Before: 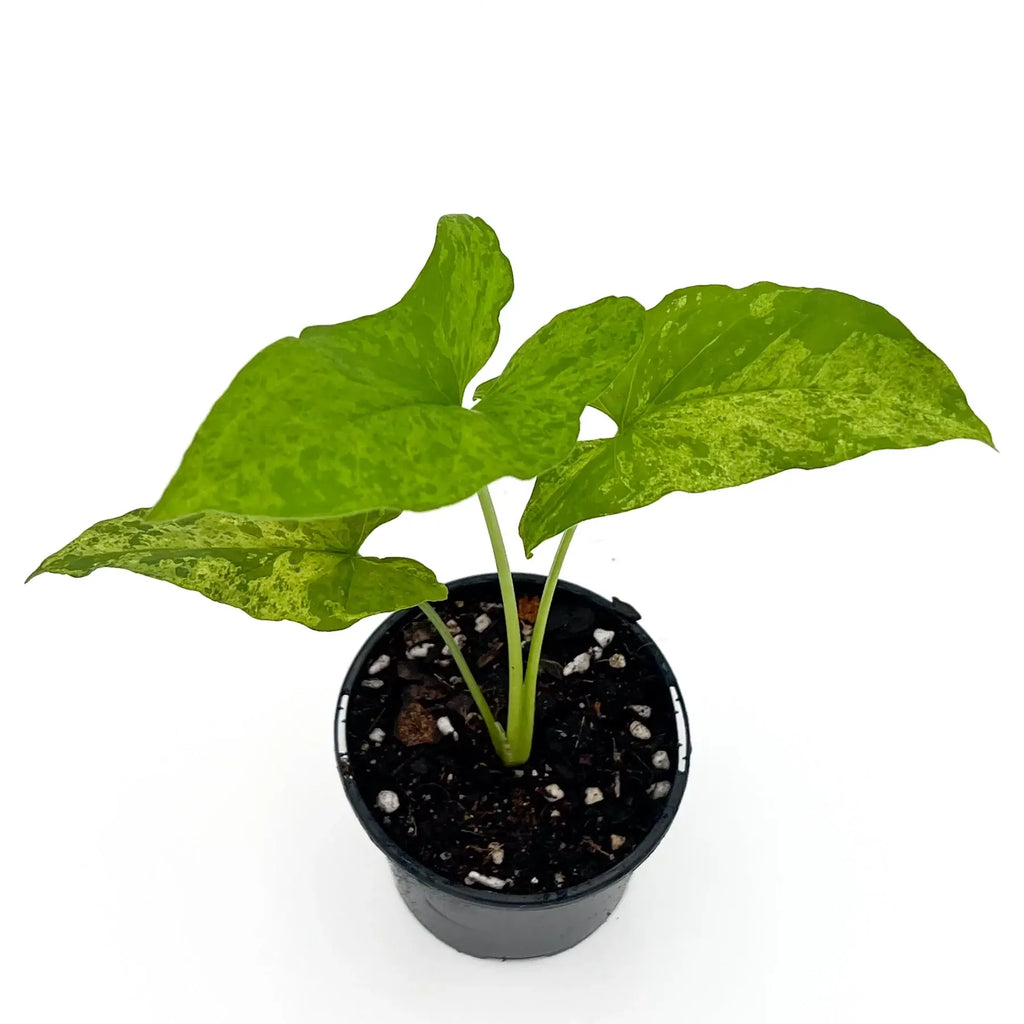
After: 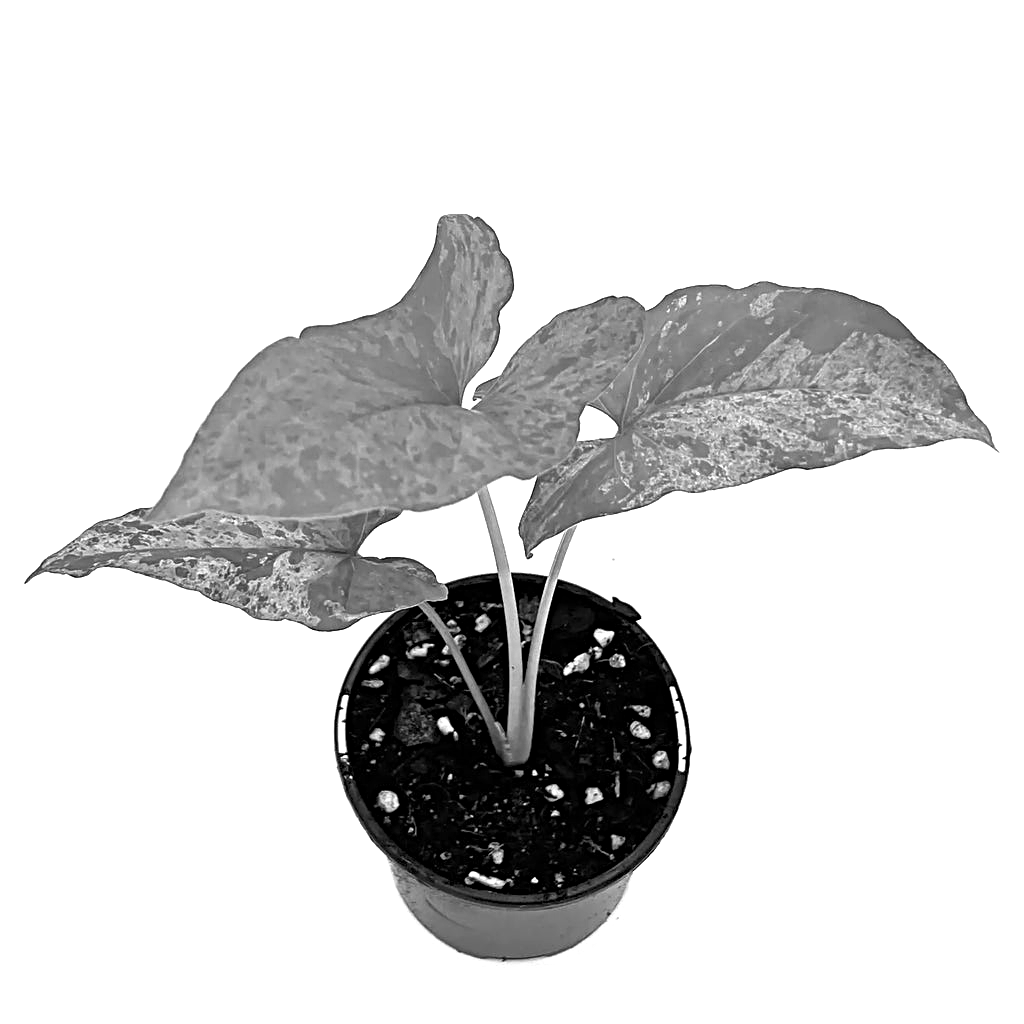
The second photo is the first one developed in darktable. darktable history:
monochrome: a -6.99, b 35.61, size 1.4
sharpen: radius 4
color balance rgb: perceptual saturation grading › global saturation 25%, perceptual saturation grading › highlights -50%, perceptual saturation grading › shadows 30%, perceptual brilliance grading › global brilliance 12%, global vibrance 20%
